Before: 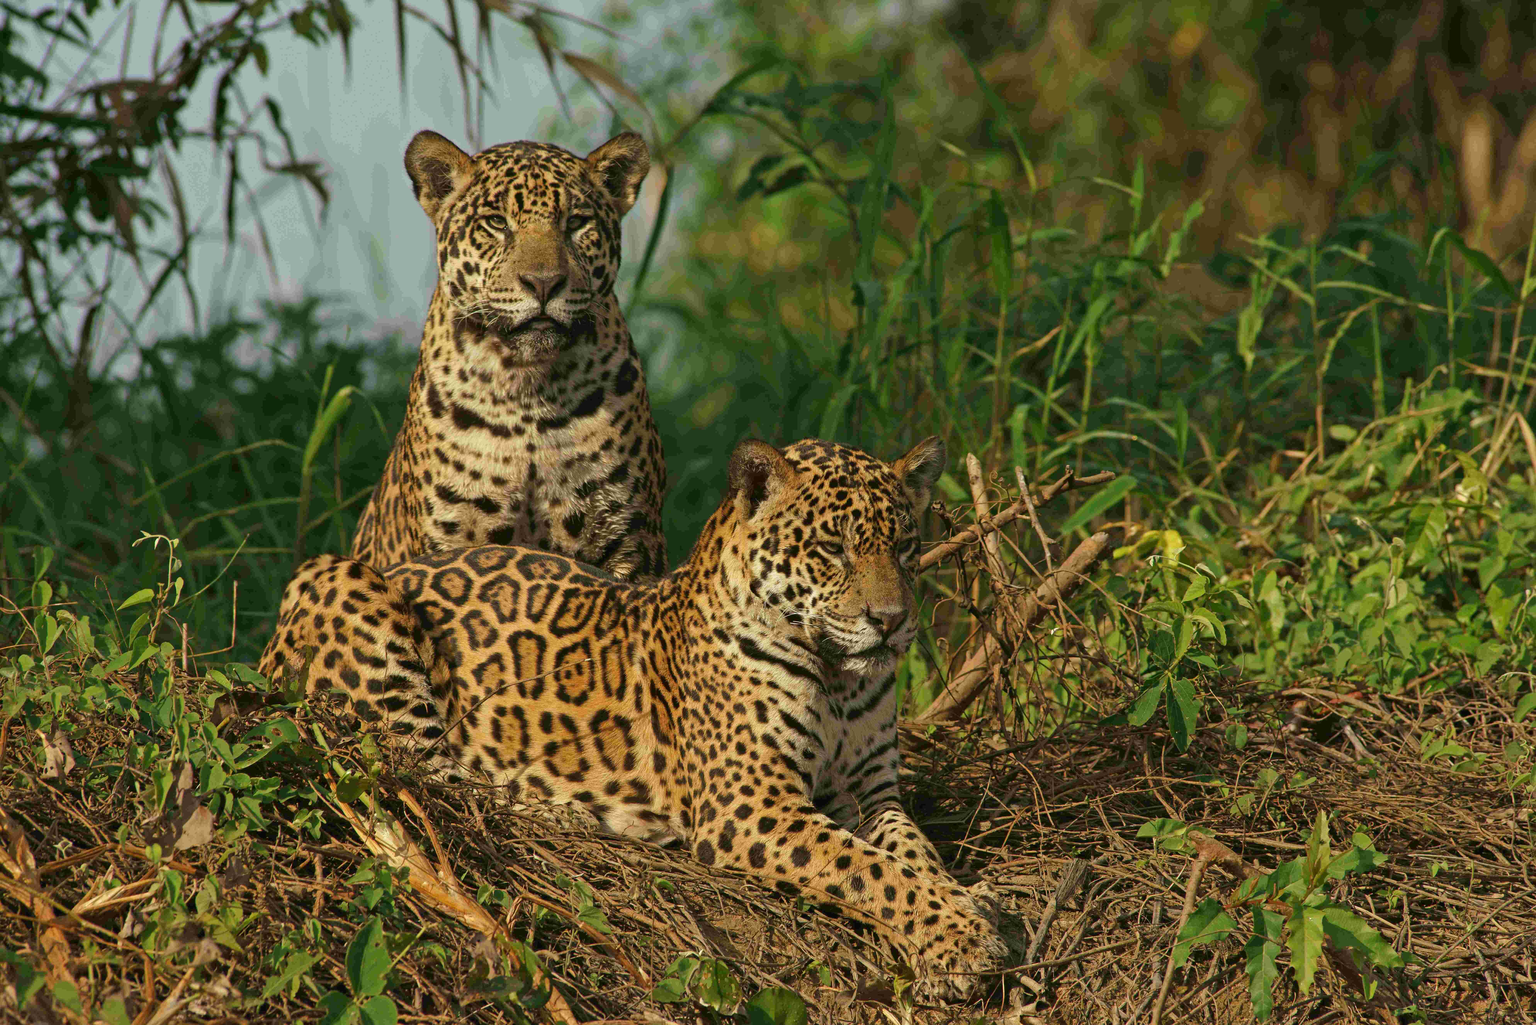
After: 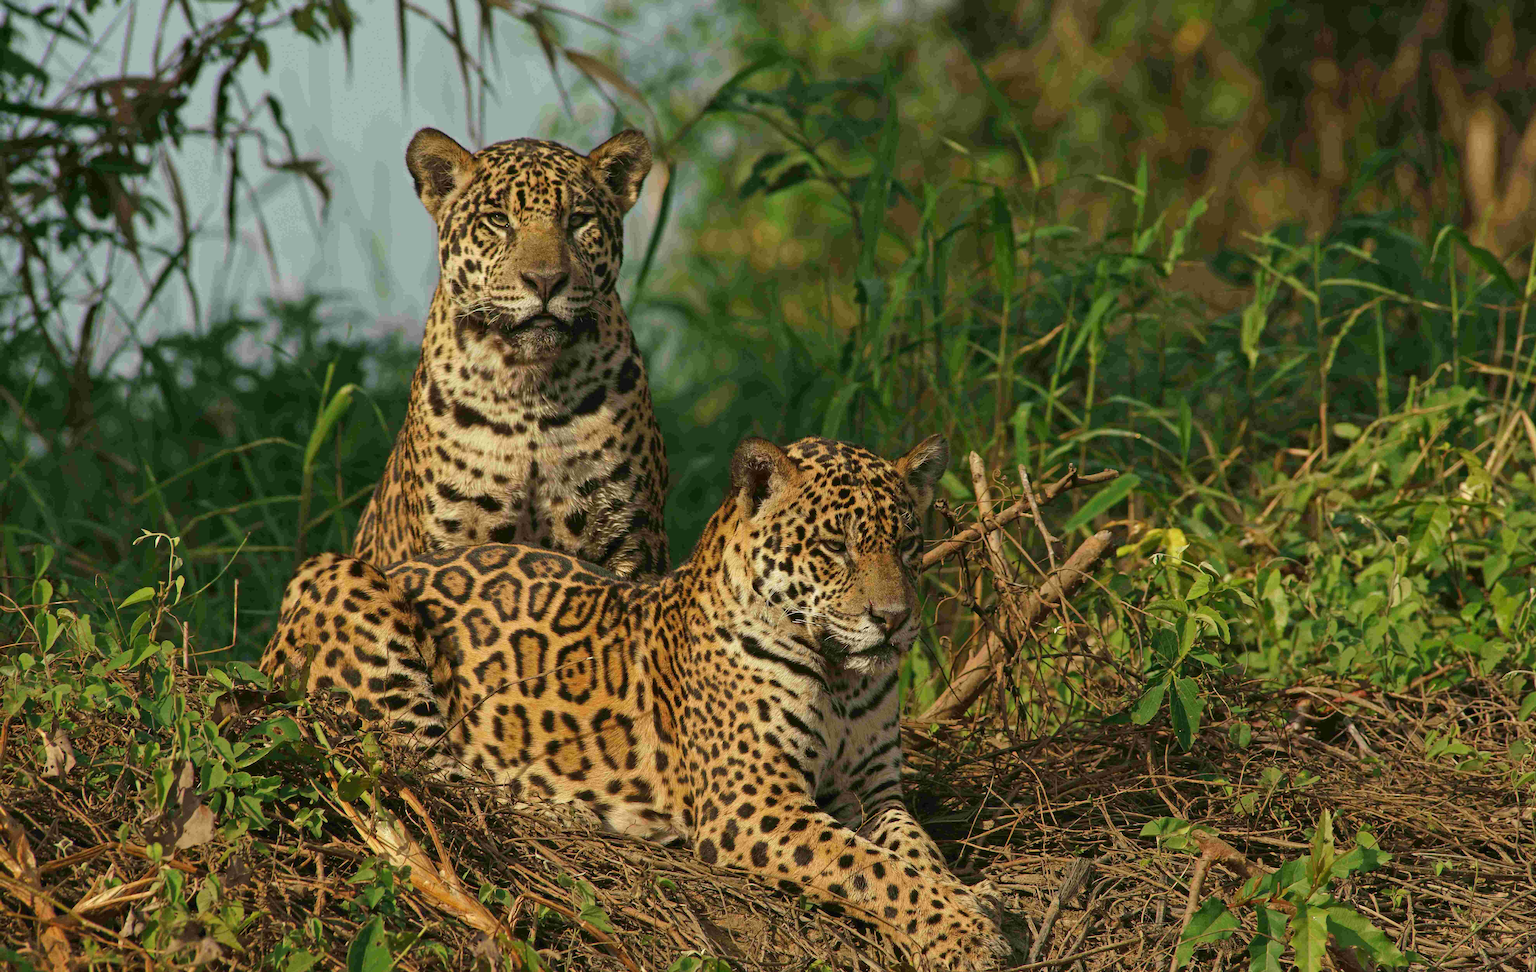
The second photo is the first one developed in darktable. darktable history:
crop: top 0.323%, right 0.261%, bottom 5.018%
